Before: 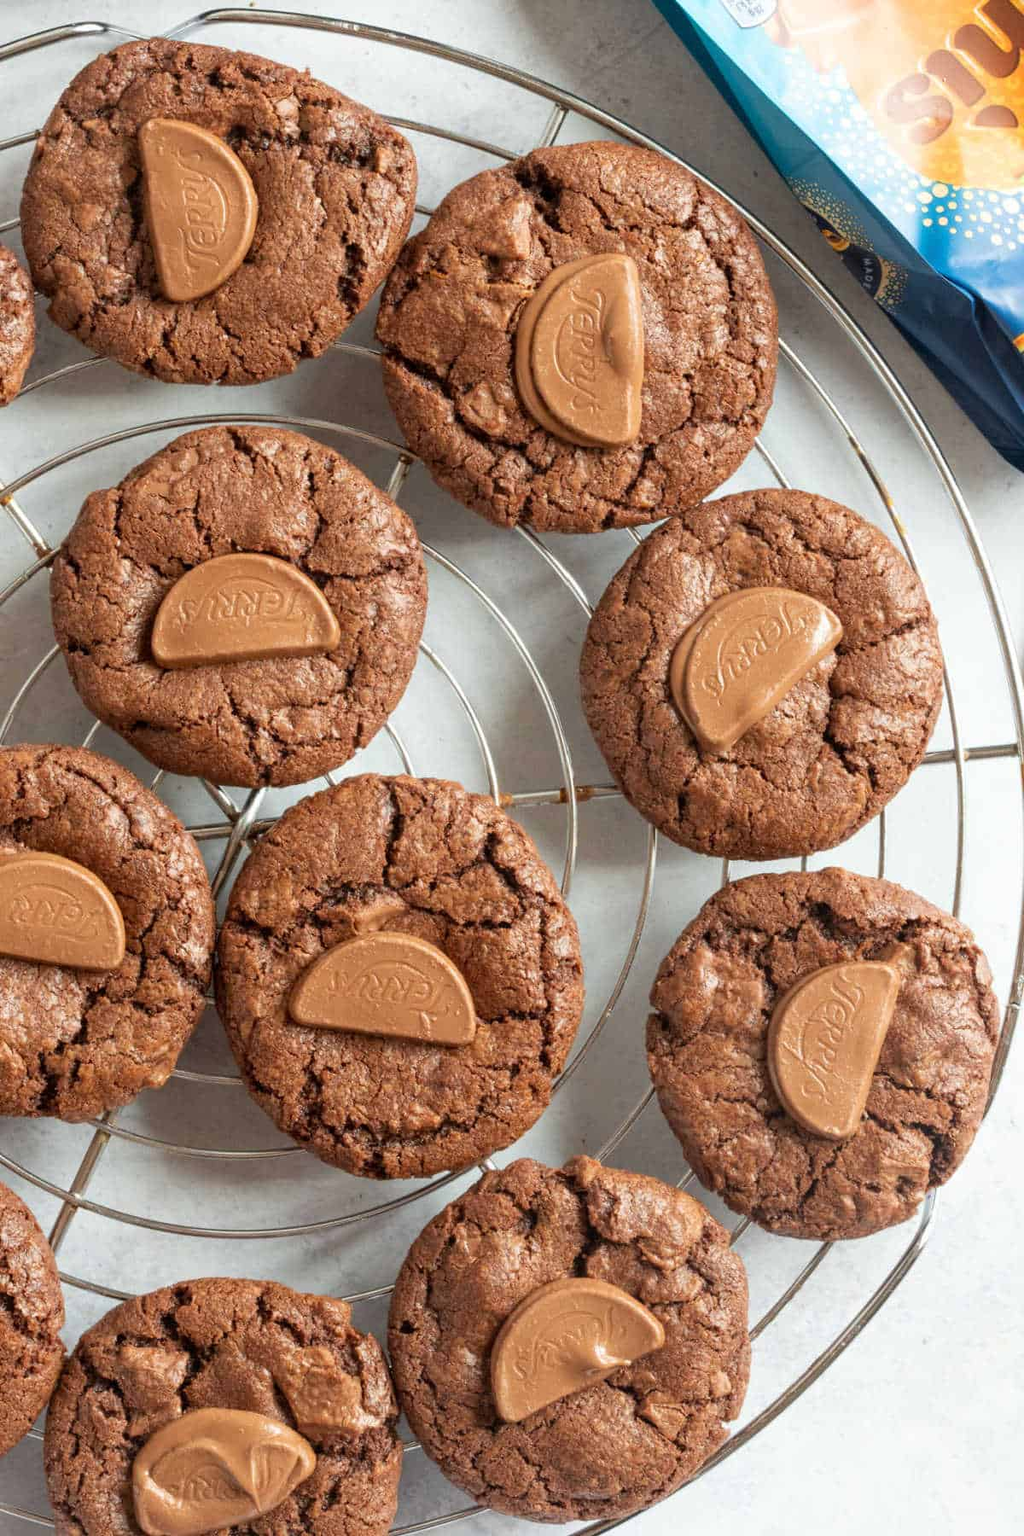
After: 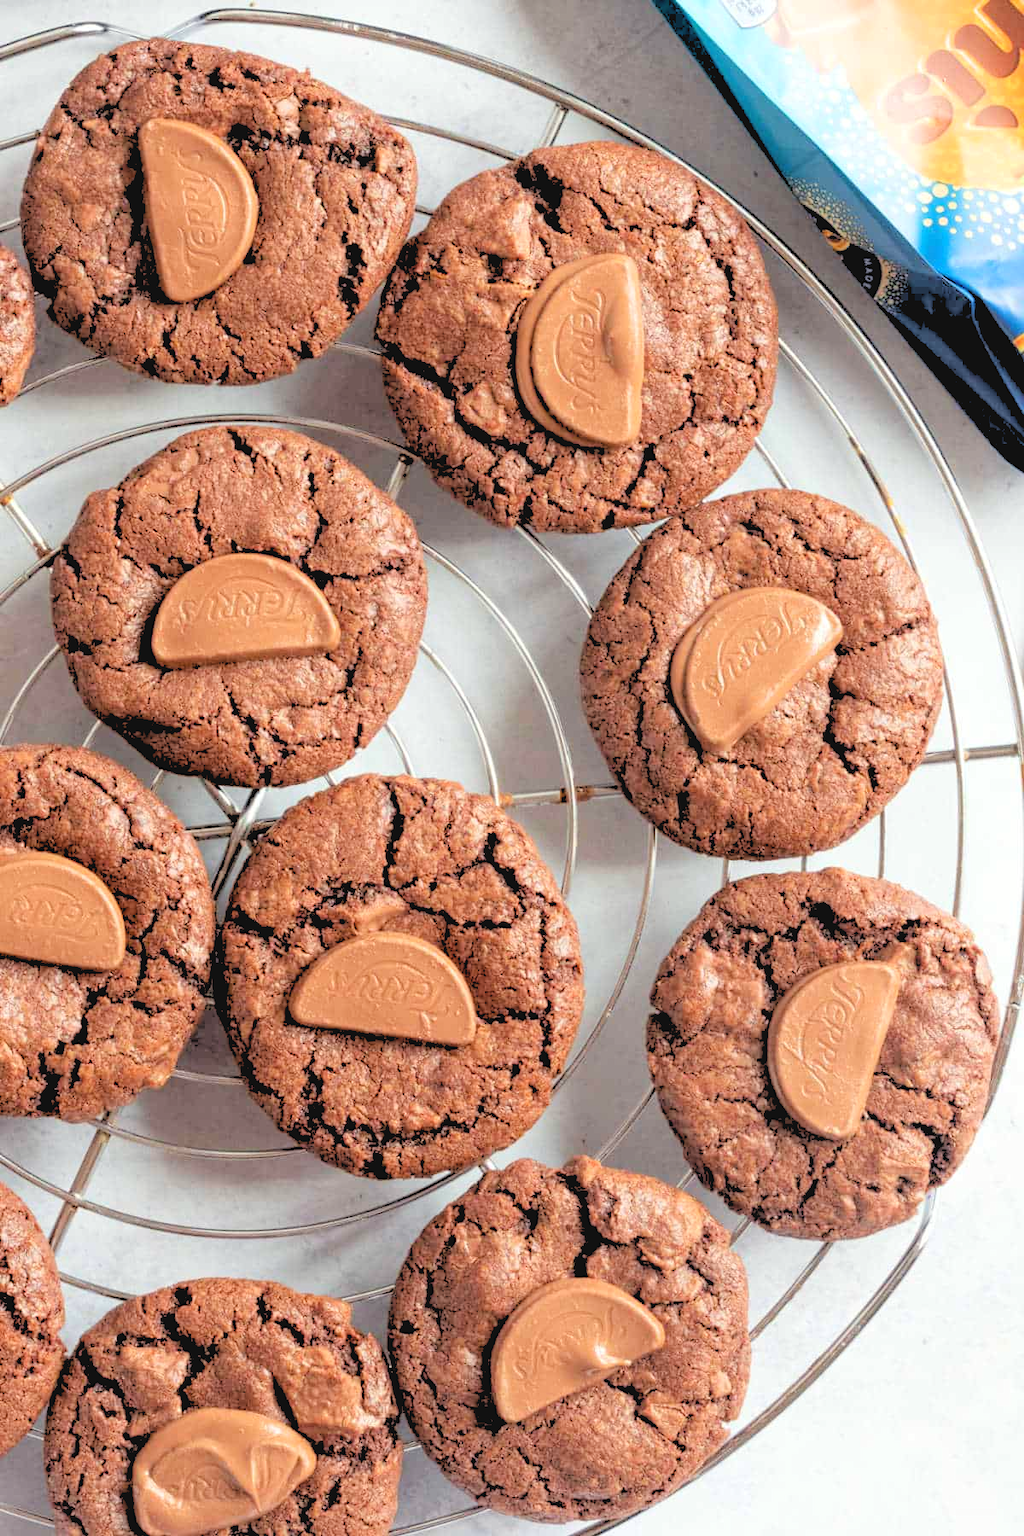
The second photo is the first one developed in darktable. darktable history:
contrast brightness saturation: contrast -0.1, saturation -0.1
exposure: exposure 0.236 EV, compensate highlight preservation false
color balance: gamma [0.9, 0.988, 0.975, 1.025], gain [1.05, 1, 1, 1]
rgb levels: levels [[0.027, 0.429, 0.996], [0, 0.5, 1], [0, 0.5, 1]]
